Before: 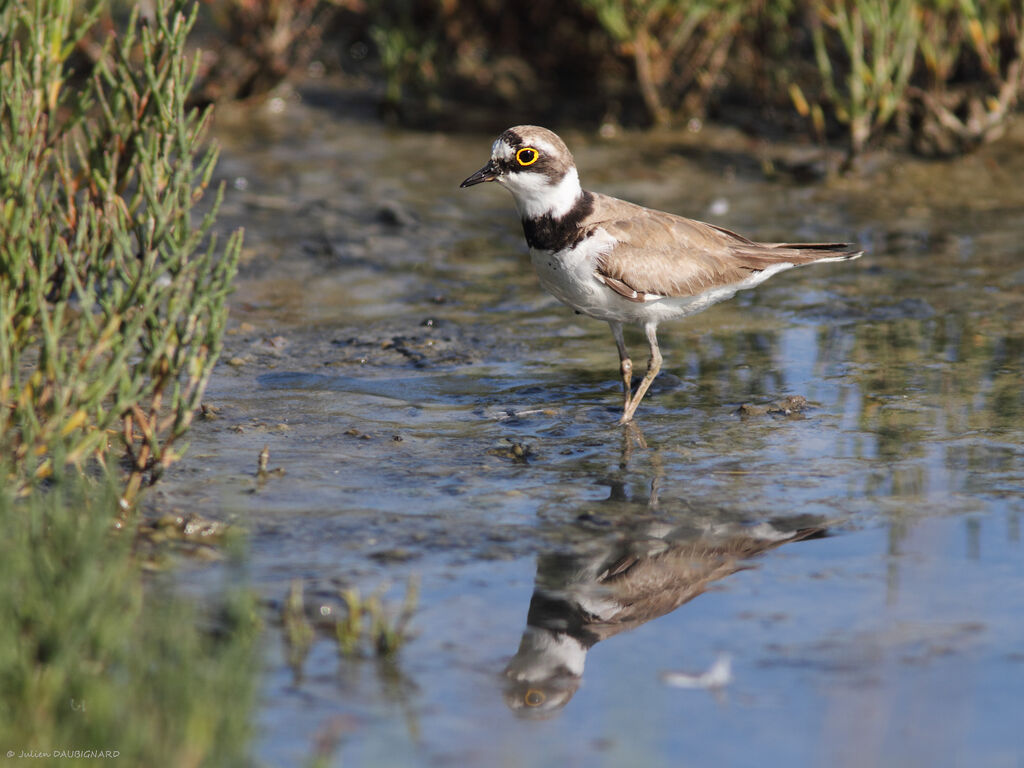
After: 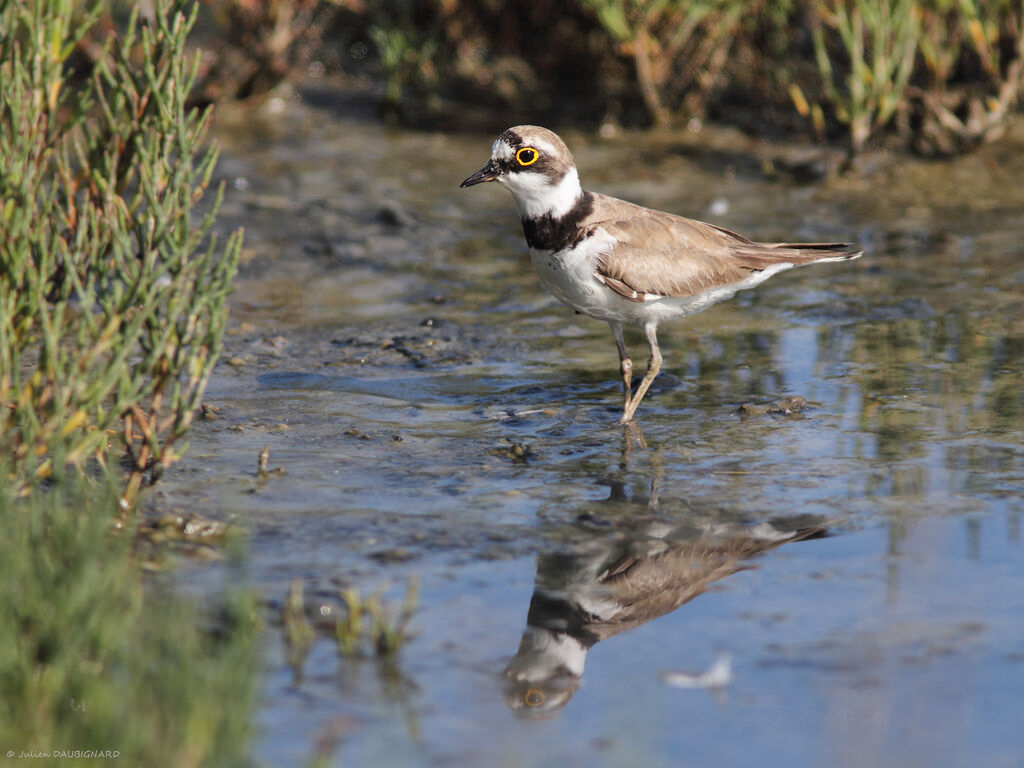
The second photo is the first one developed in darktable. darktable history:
shadows and highlights: radius 107.92, shadows 45.9, highlights -66.29, low approximation 0.01, soften with gaussian
